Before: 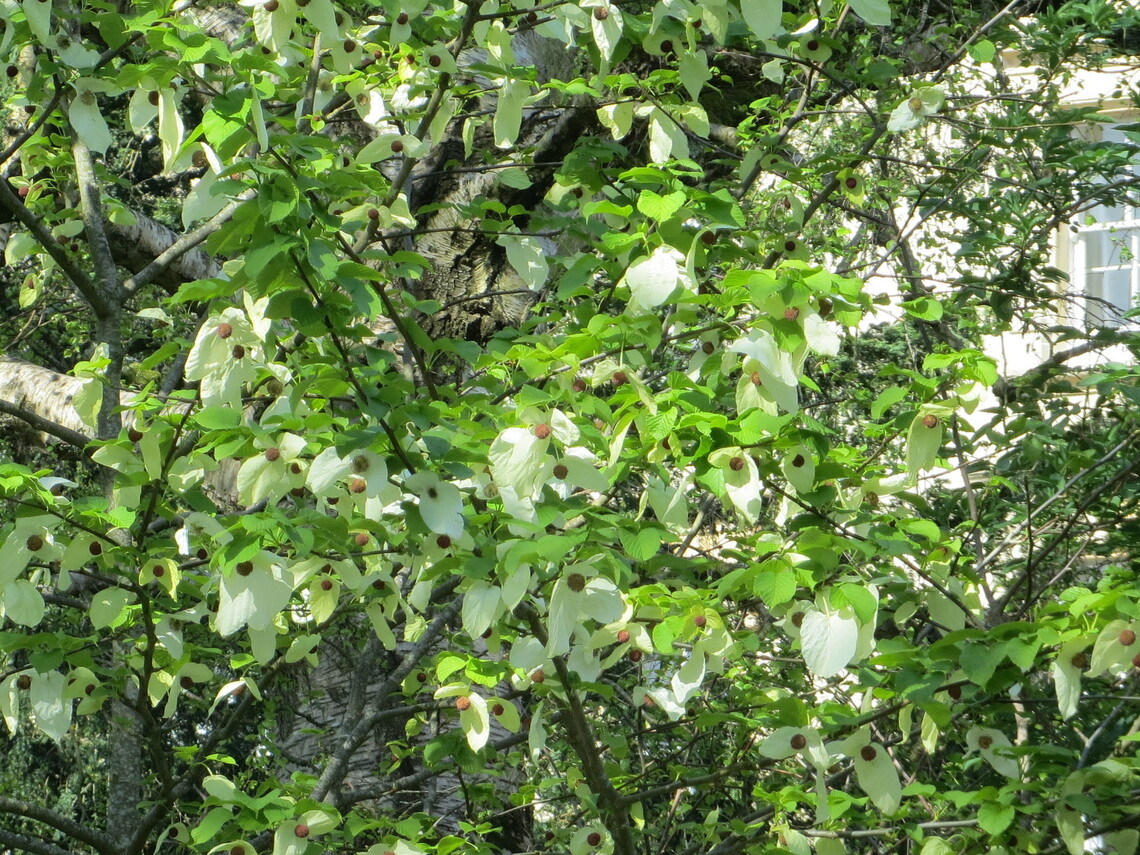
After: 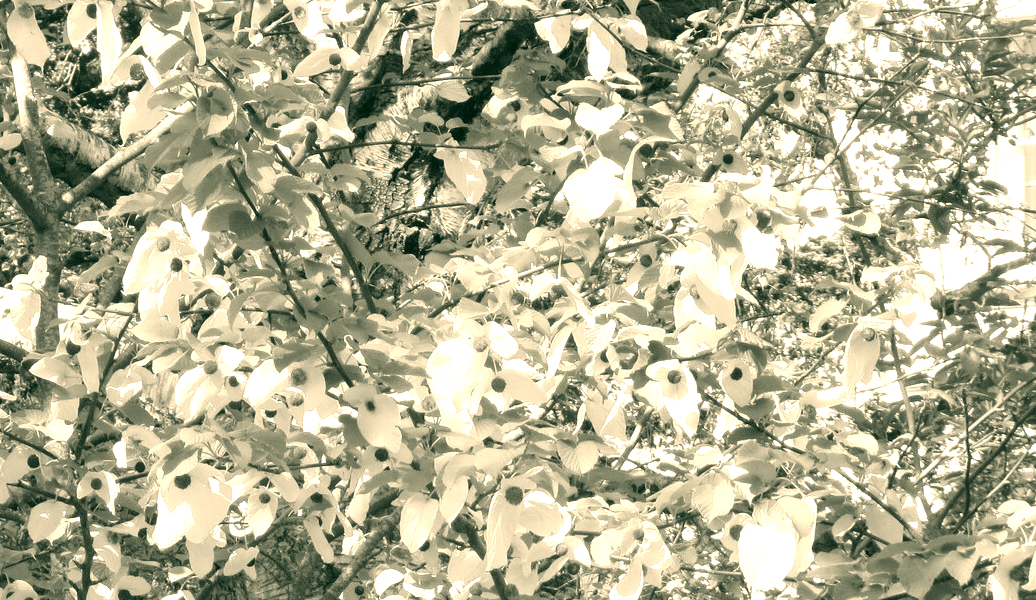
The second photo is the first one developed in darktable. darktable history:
contrast brightness saturation: saturation -0.983
crop: left 5.515%, top 10.268%, right 3.528%, bottom 19.461%
exposure: black level correction 0.001, exposure 1.13 EV, compensate highlight preservation false
color correction: highlights a* 5.15, highlights b* 23.59, shadows a* -16.05, shadows b* 3.94
